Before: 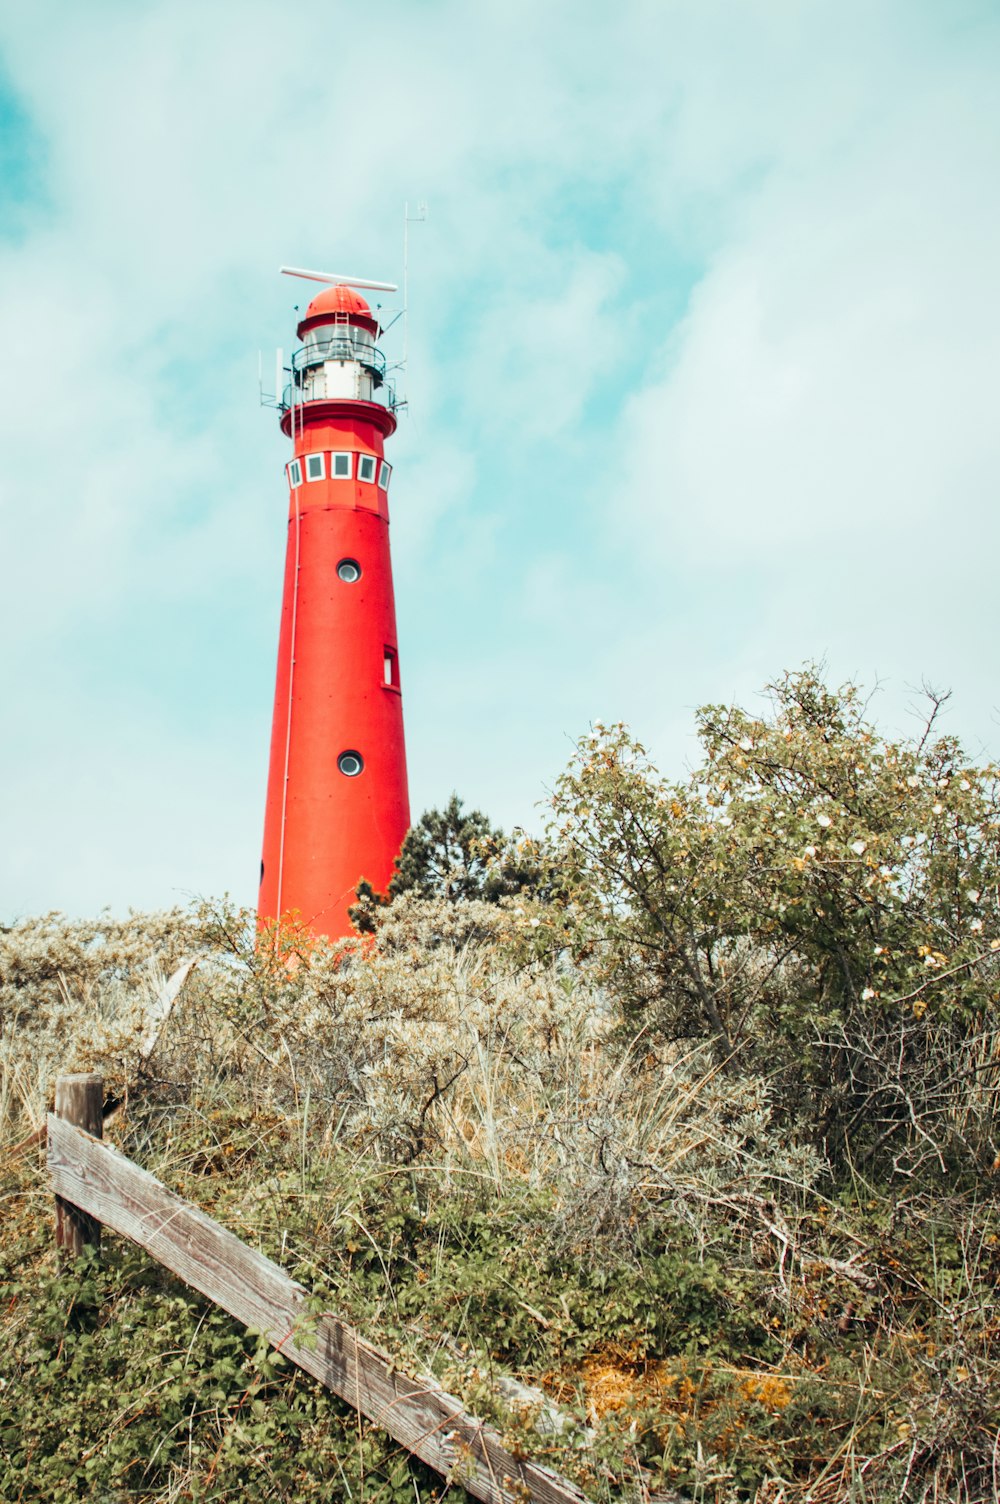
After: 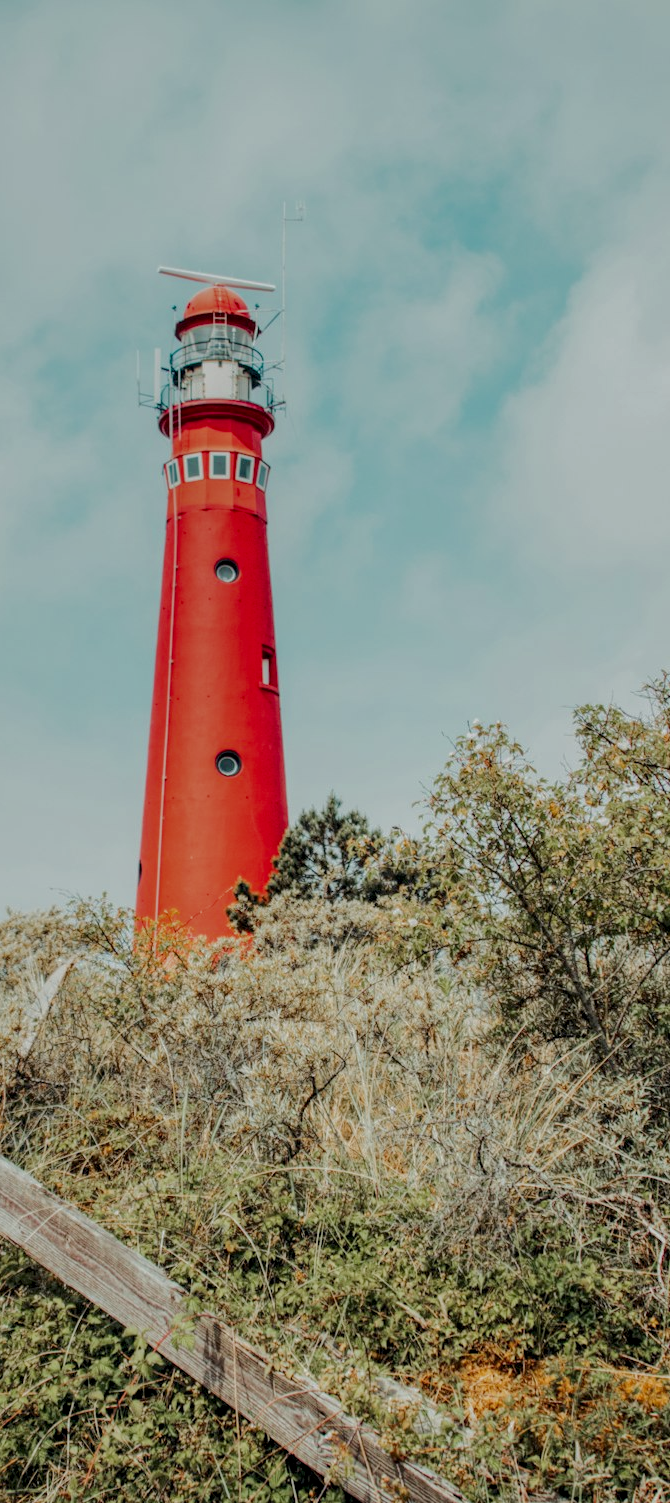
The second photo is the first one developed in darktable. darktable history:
crop and rotate: left 12.266%, right 20.682%
tone equalizer: -8 EV -0.009 EV, -7 EV 0.012 EV, -6 EV -0.007 EV, -5 EV 0.008 EV, -4 EV -0.04 EV, -3 EV -0.23 EV, -2 EV -0.686 EV, -1 EV -0.979 EV, +0 EV -0.96 EV, edges refinement/feathering 500, mask exposure compensation -1.57 EV, preserve details no
local contrast: highlights 106%, shadows 101%, detail 199%, midtone range 0.2
